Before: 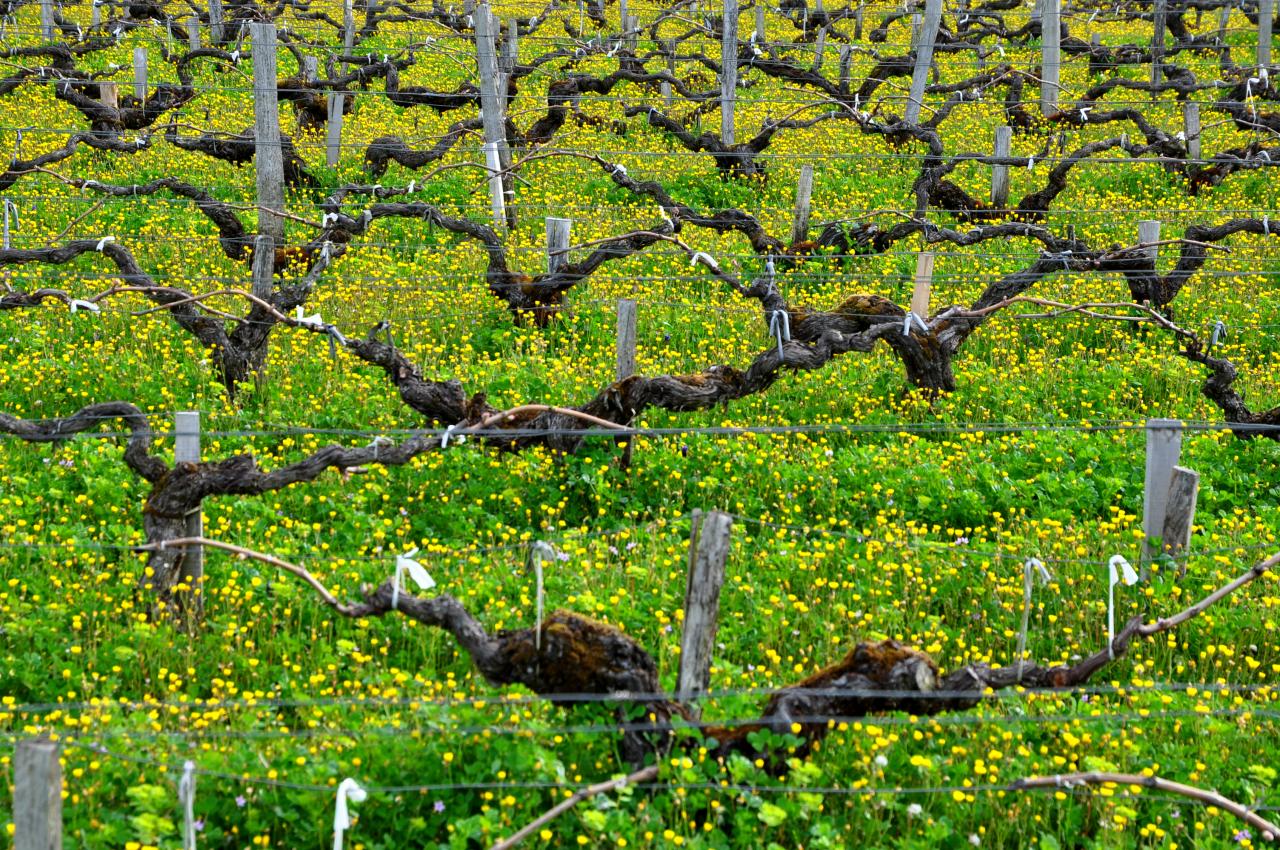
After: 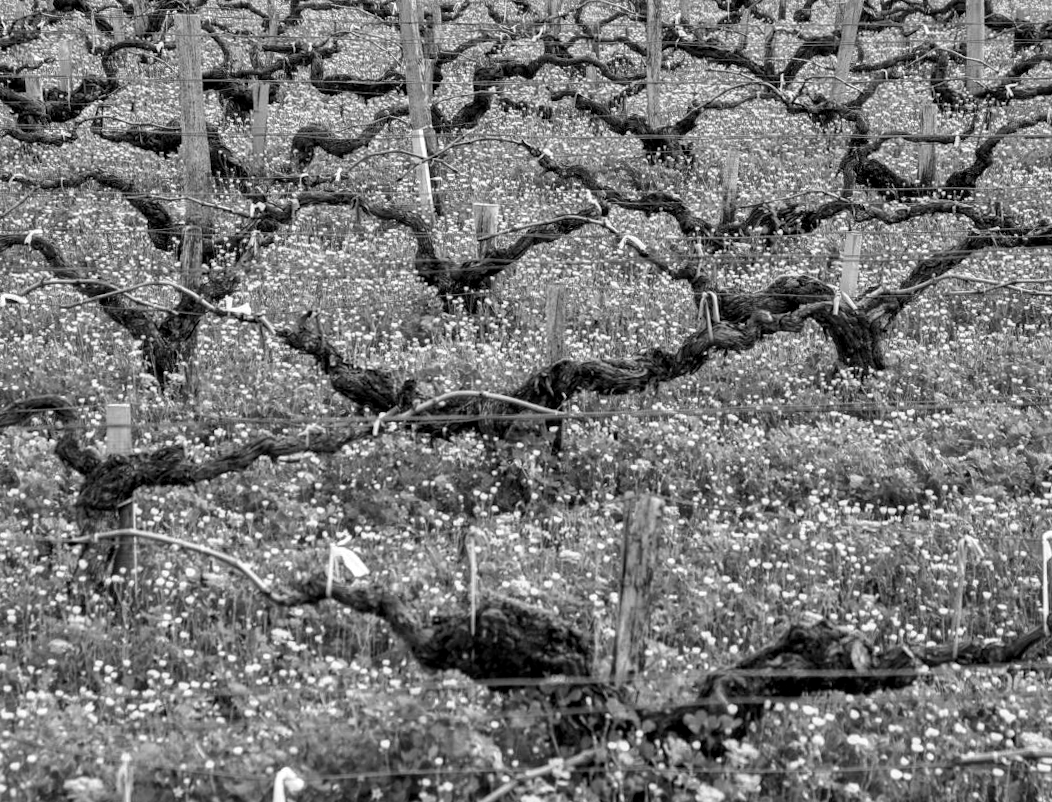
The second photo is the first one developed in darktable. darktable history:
shadows and highlights: shadows 20.91, highlights -82.73, soften with gaussian
crop and rotate: angle 1°, left 4.281%, top 0.642%, right 11.383%, bottom 2.486%
local contrast: on, module defaults
white balance: red 0.983, blue 1.036
color balance rgb: linear chroma grading › shadows -3%, linear chroma grading › highlights -4%
monochrome: on, module defaults
